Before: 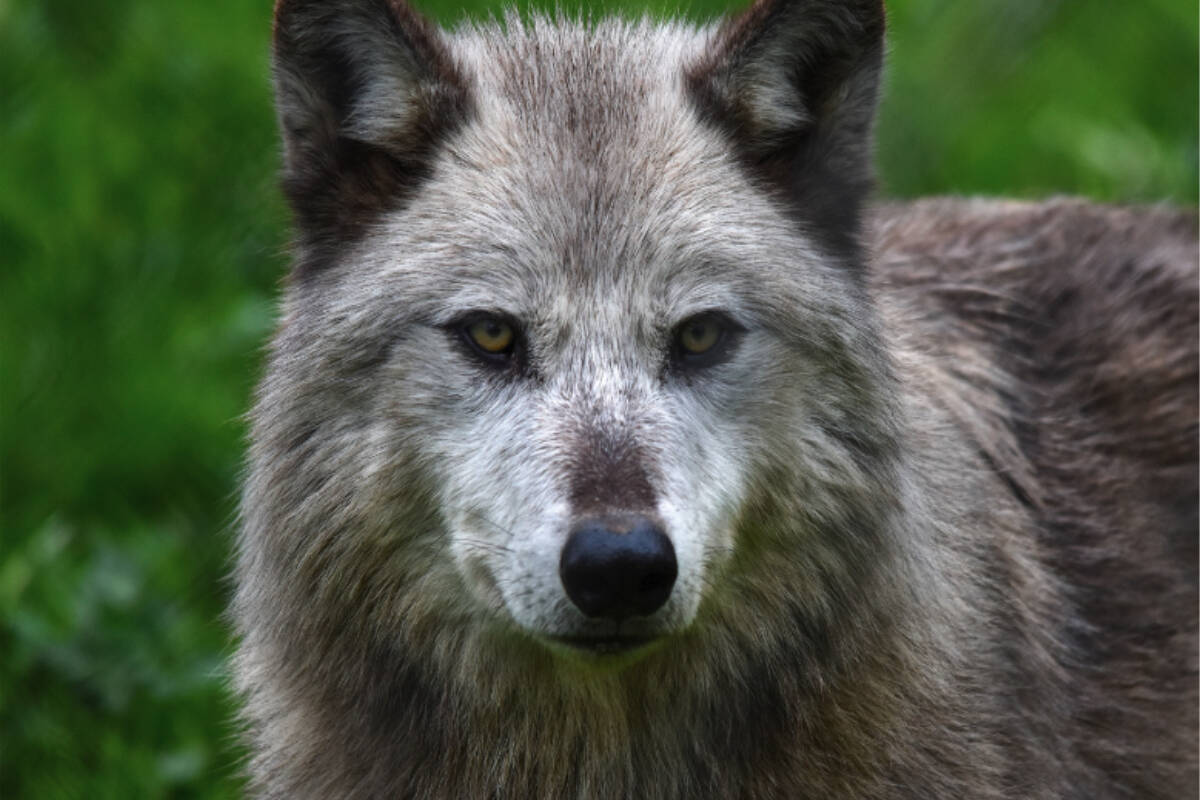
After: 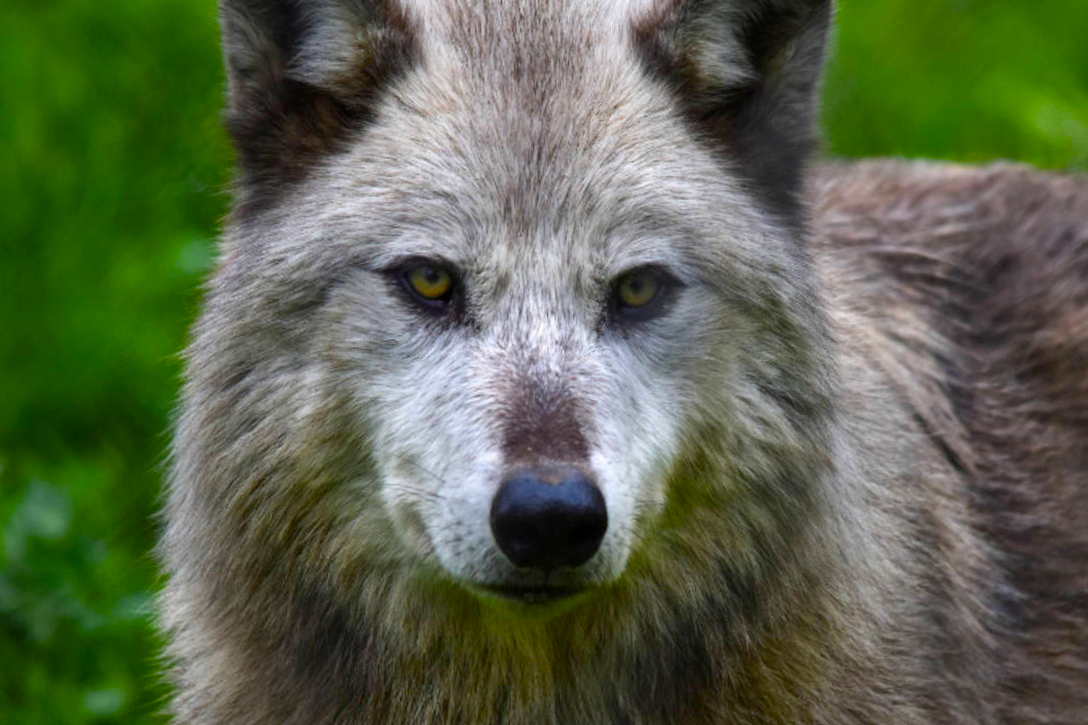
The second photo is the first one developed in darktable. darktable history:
crop and rotate: angle -1.96°, left 3.097%, top 4.154%, right 1.586%, bottom 0.529%
color balance rgb: linear chroma grading › global chroma 15%, perceptual saturation grading › global saturation 30%
white balance: emerald 1
